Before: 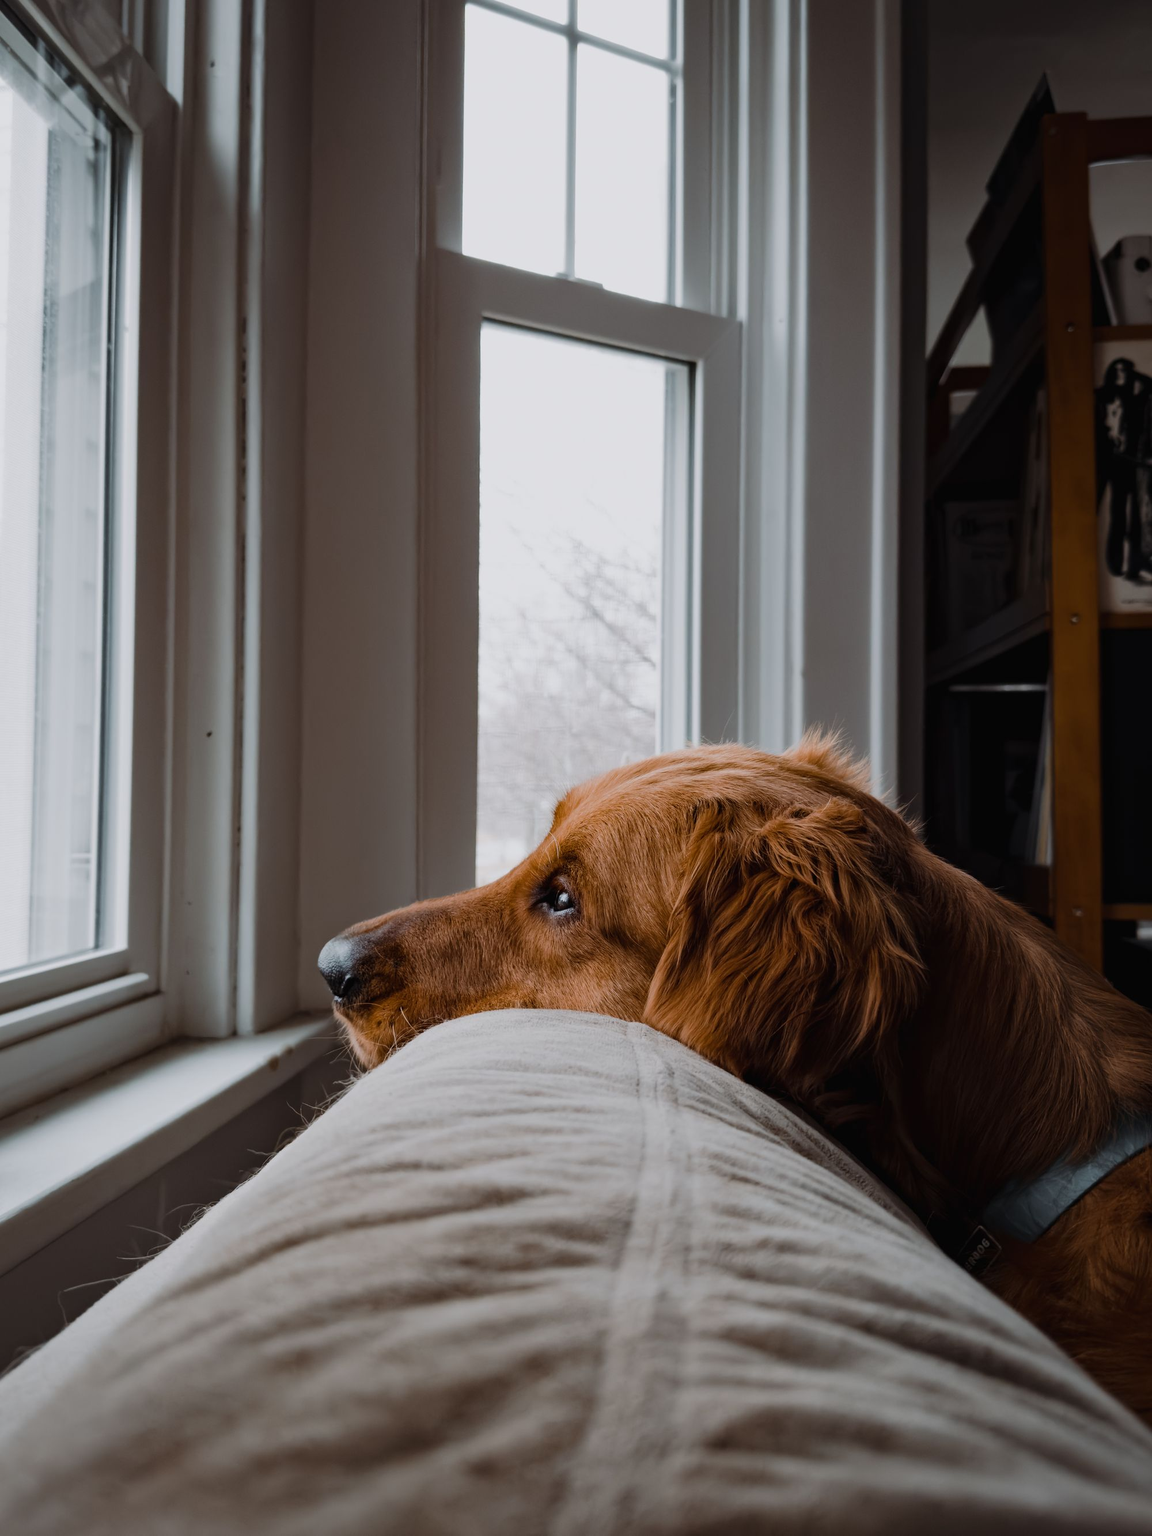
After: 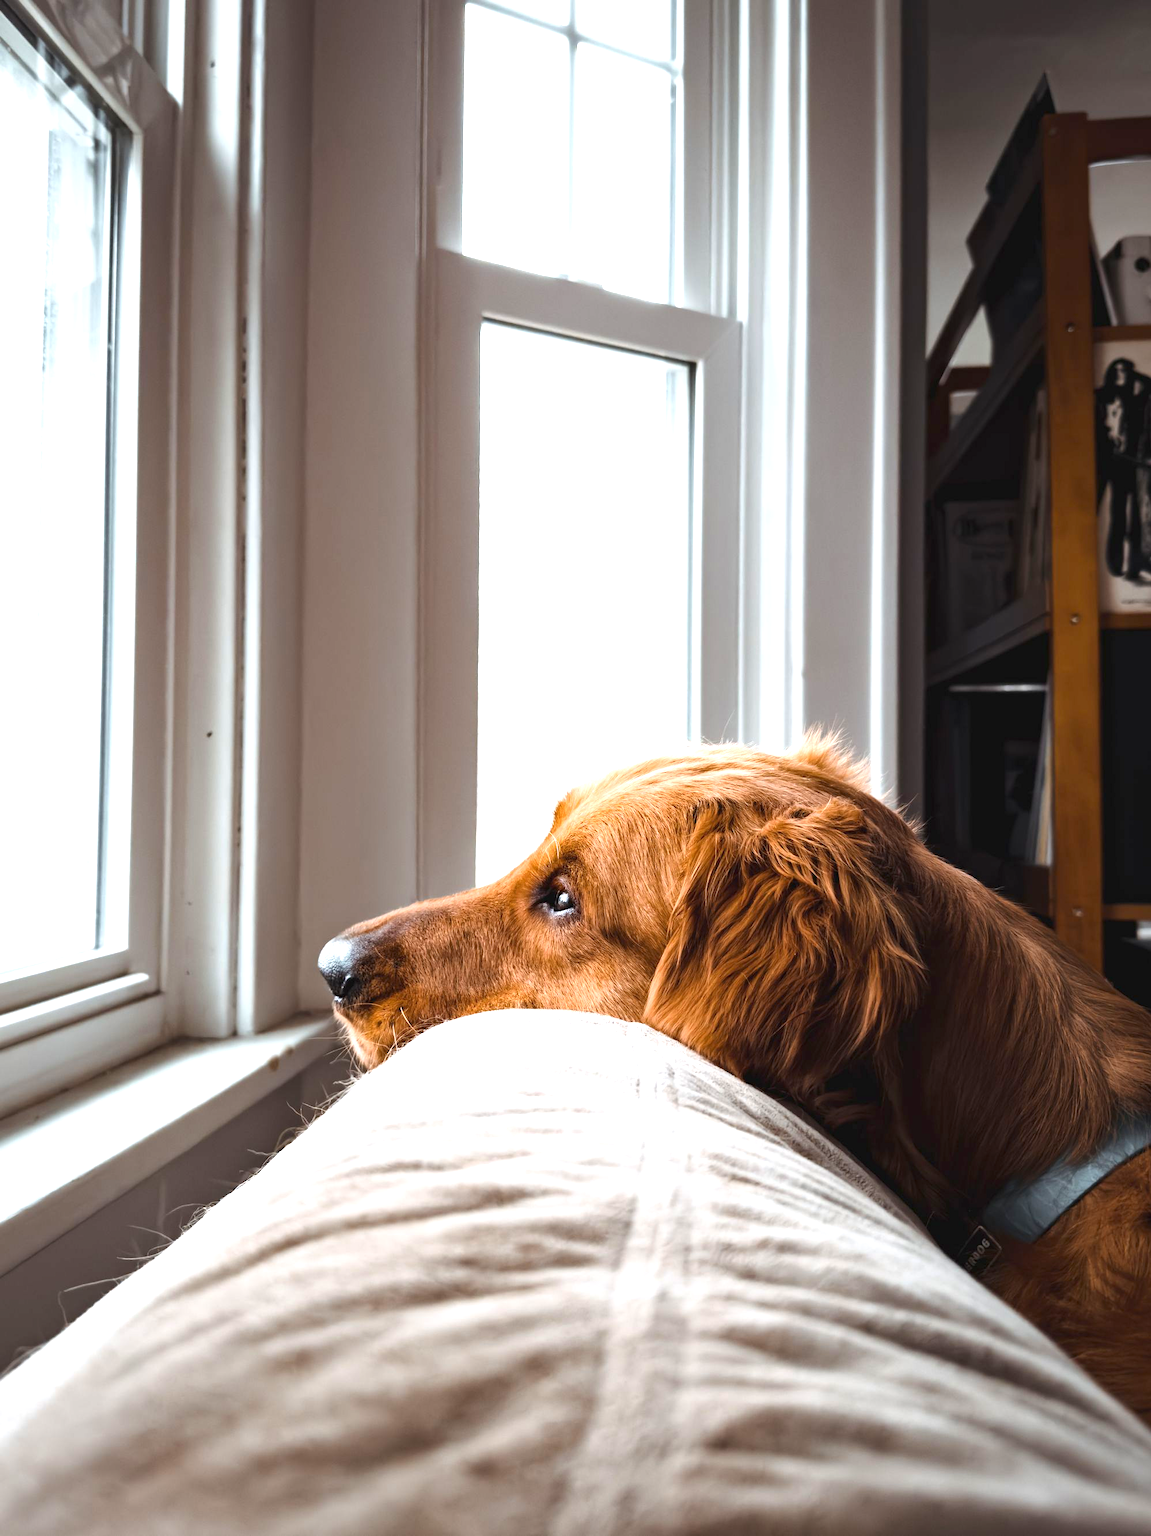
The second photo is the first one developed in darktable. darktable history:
exposure: black level correction 0, exposure 1.622 EV, compensate highlight preservation false
base curve: curves: ch0 [(0, 0) (0.989, 0.992)], preserve colors none
